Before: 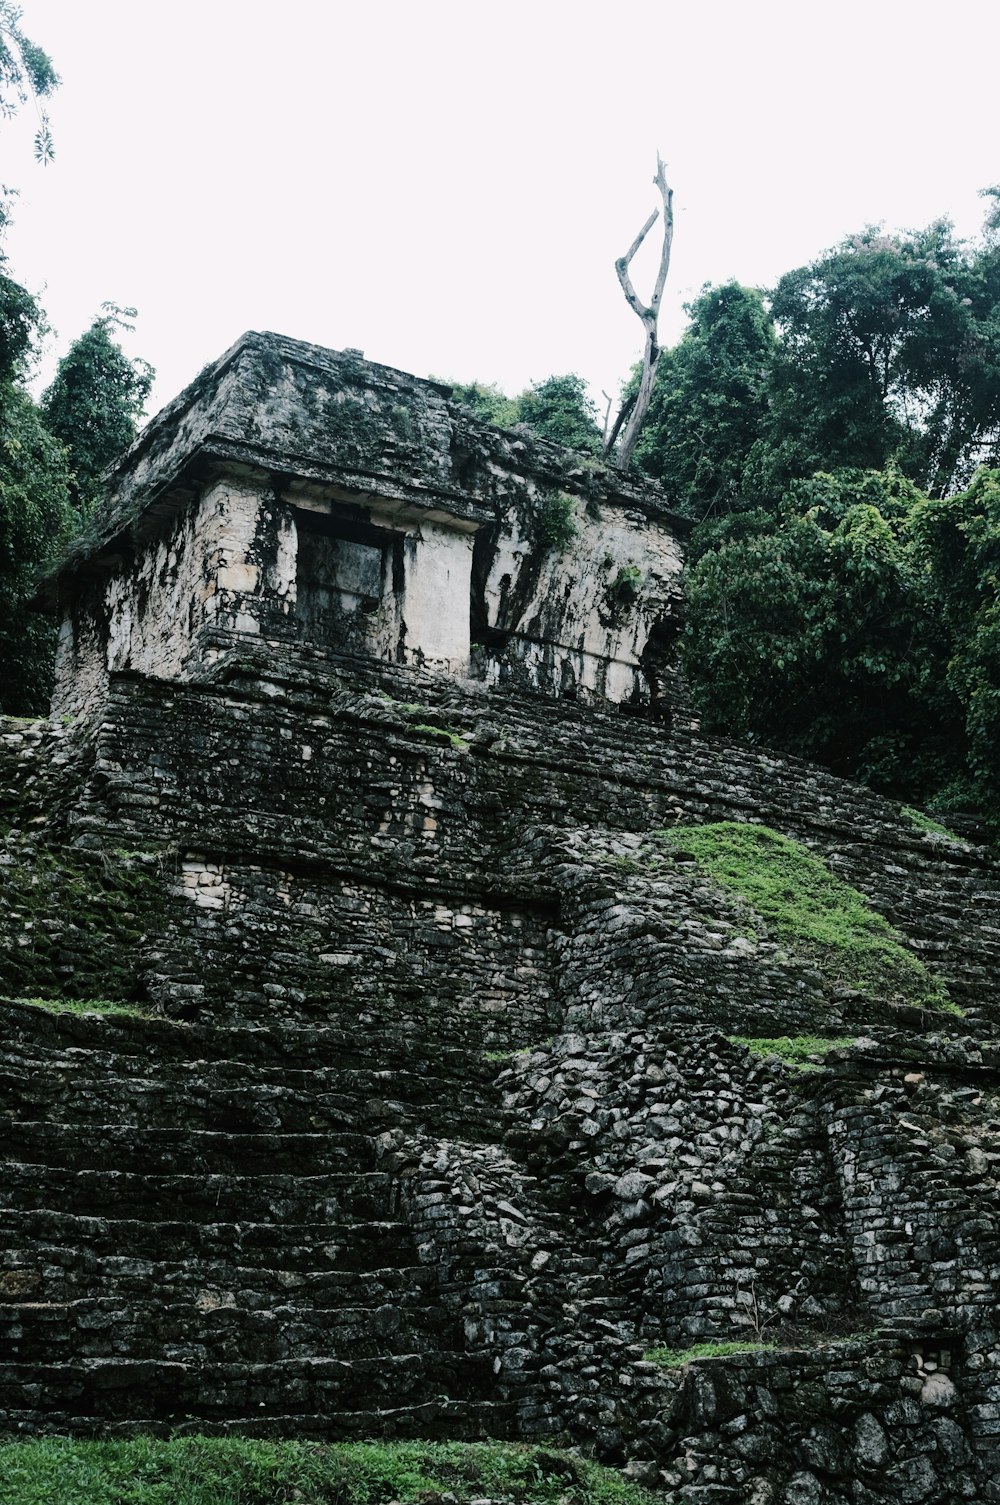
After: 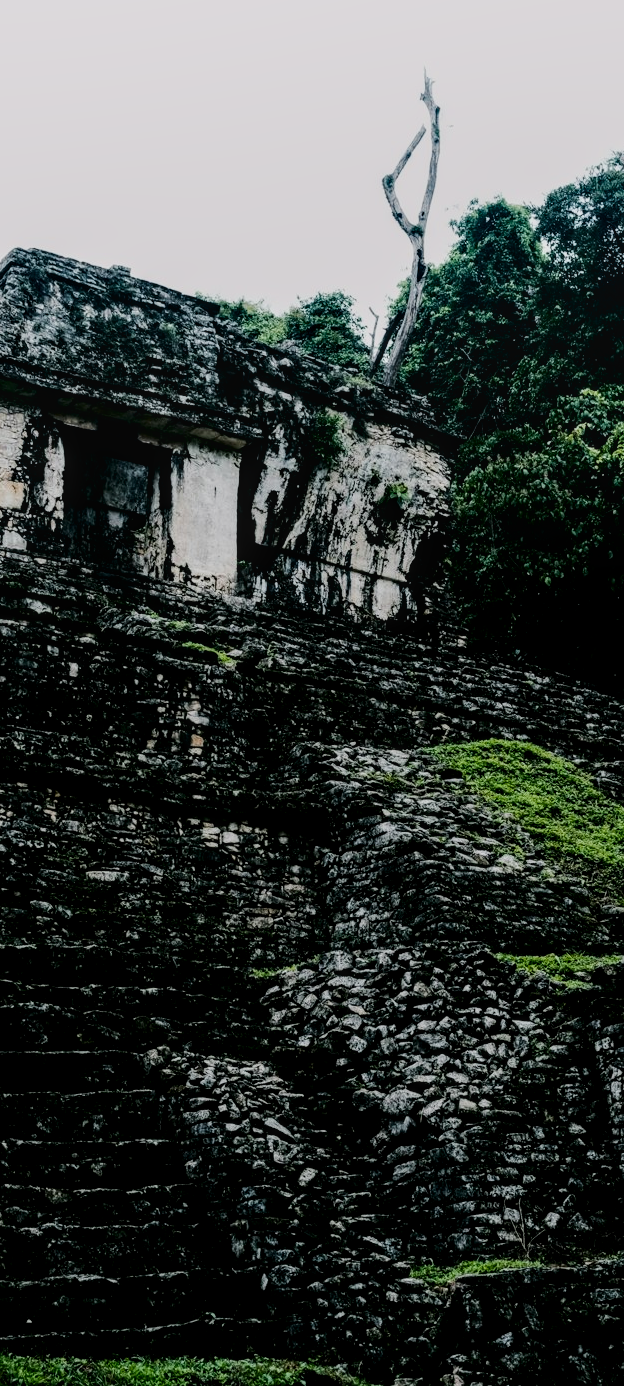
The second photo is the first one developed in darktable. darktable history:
contrast brightness saturation: contrast 0.193, brightness -0.226, saturation 0.109
filmic rgb: black relative exposure -5.14 EV, white relative exposure 3.97 EV, threshold 2.95 EV, hardness 2.9, contrast 1.188, highlights saturation mix -28.64%, enable highlight reconstruction true
crop and rotate: left 23.36%, top 5.627%, right 14.208%, bottom 2.254%
color zones: curves: ch1 [(0.24, 0.629) (0.75, 0.5)]; ch2 [(0.255, 0.454) (0.745, 0.491)]
local contrast: on, module defaults
